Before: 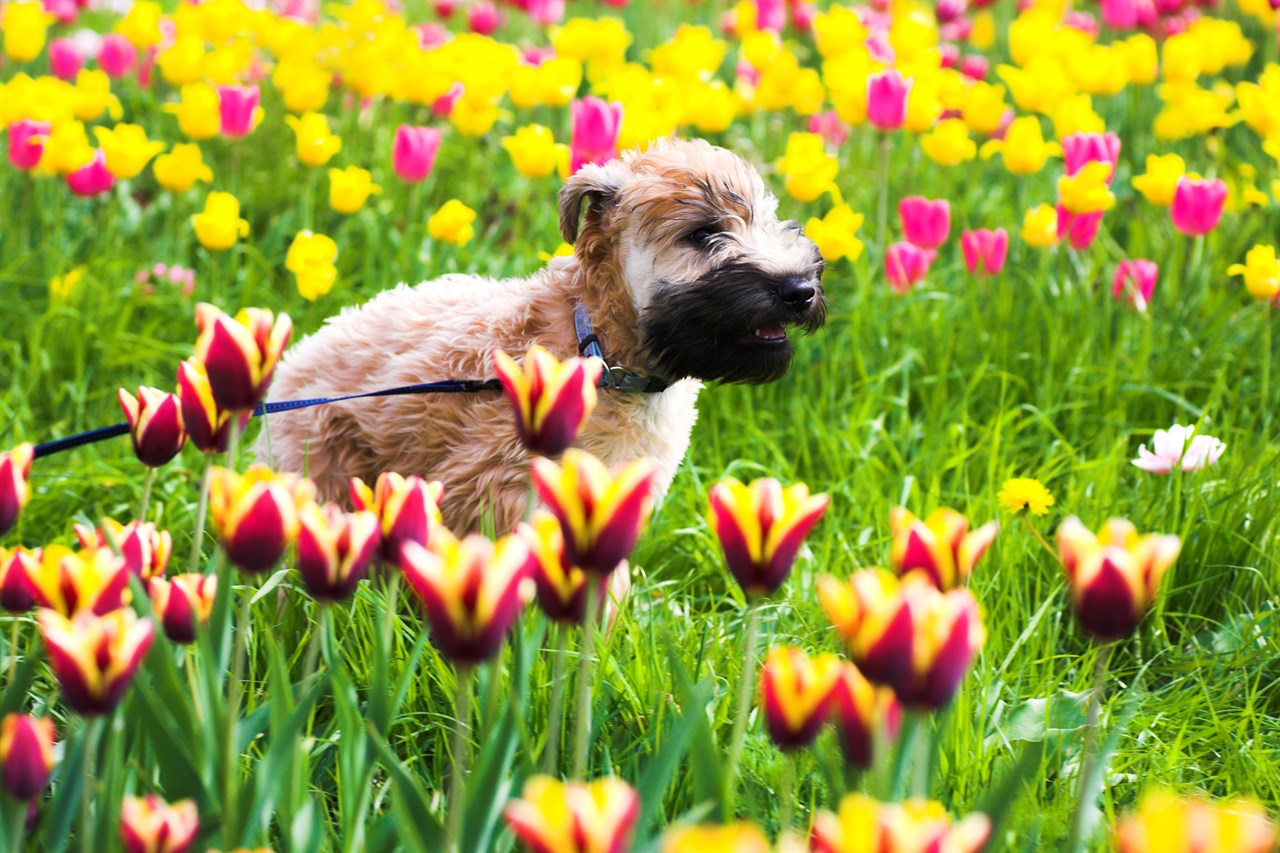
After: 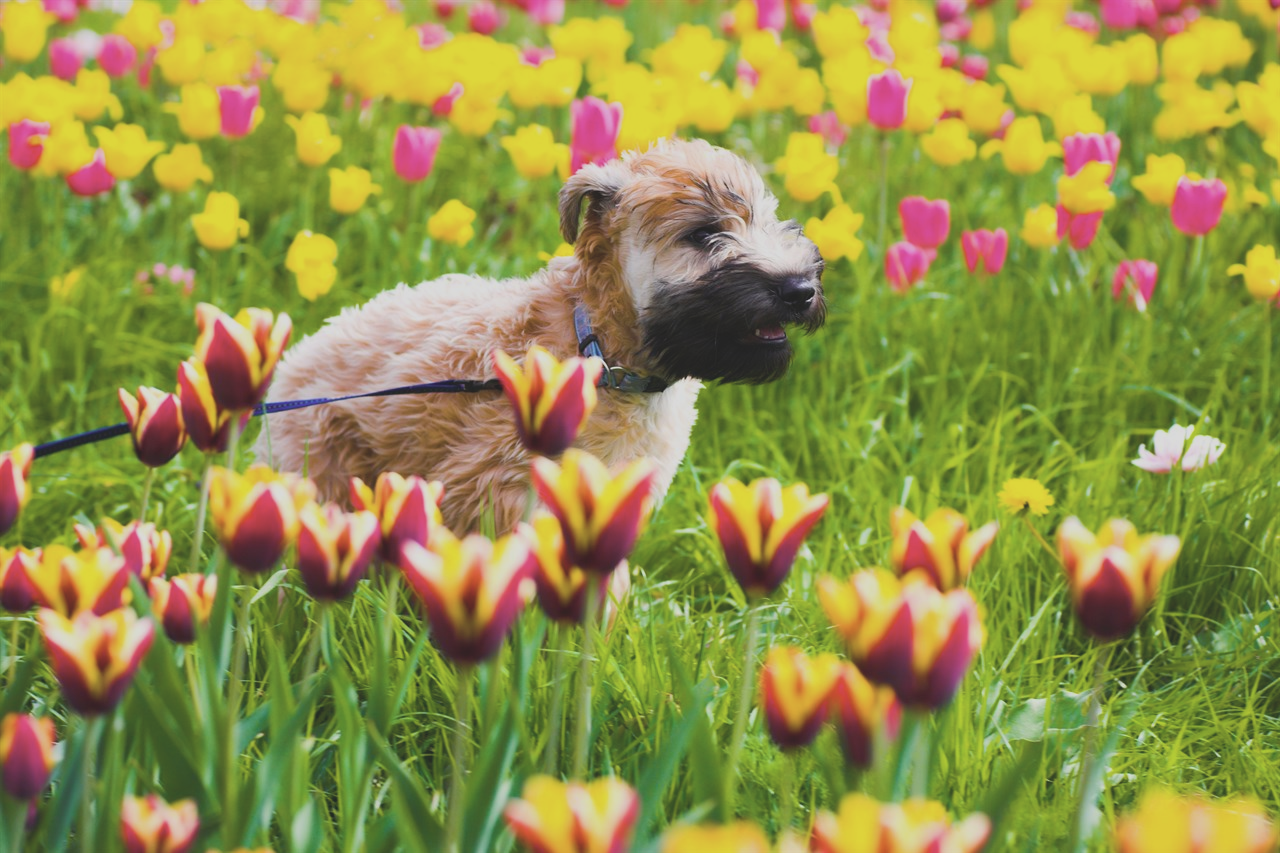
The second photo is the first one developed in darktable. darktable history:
contrast brightness saturation: contrast -0.26, saturation -0.43
color balance rgb: linear chroma grading › global chroma 15%, perceptual saturation grading › global saturation 30%
